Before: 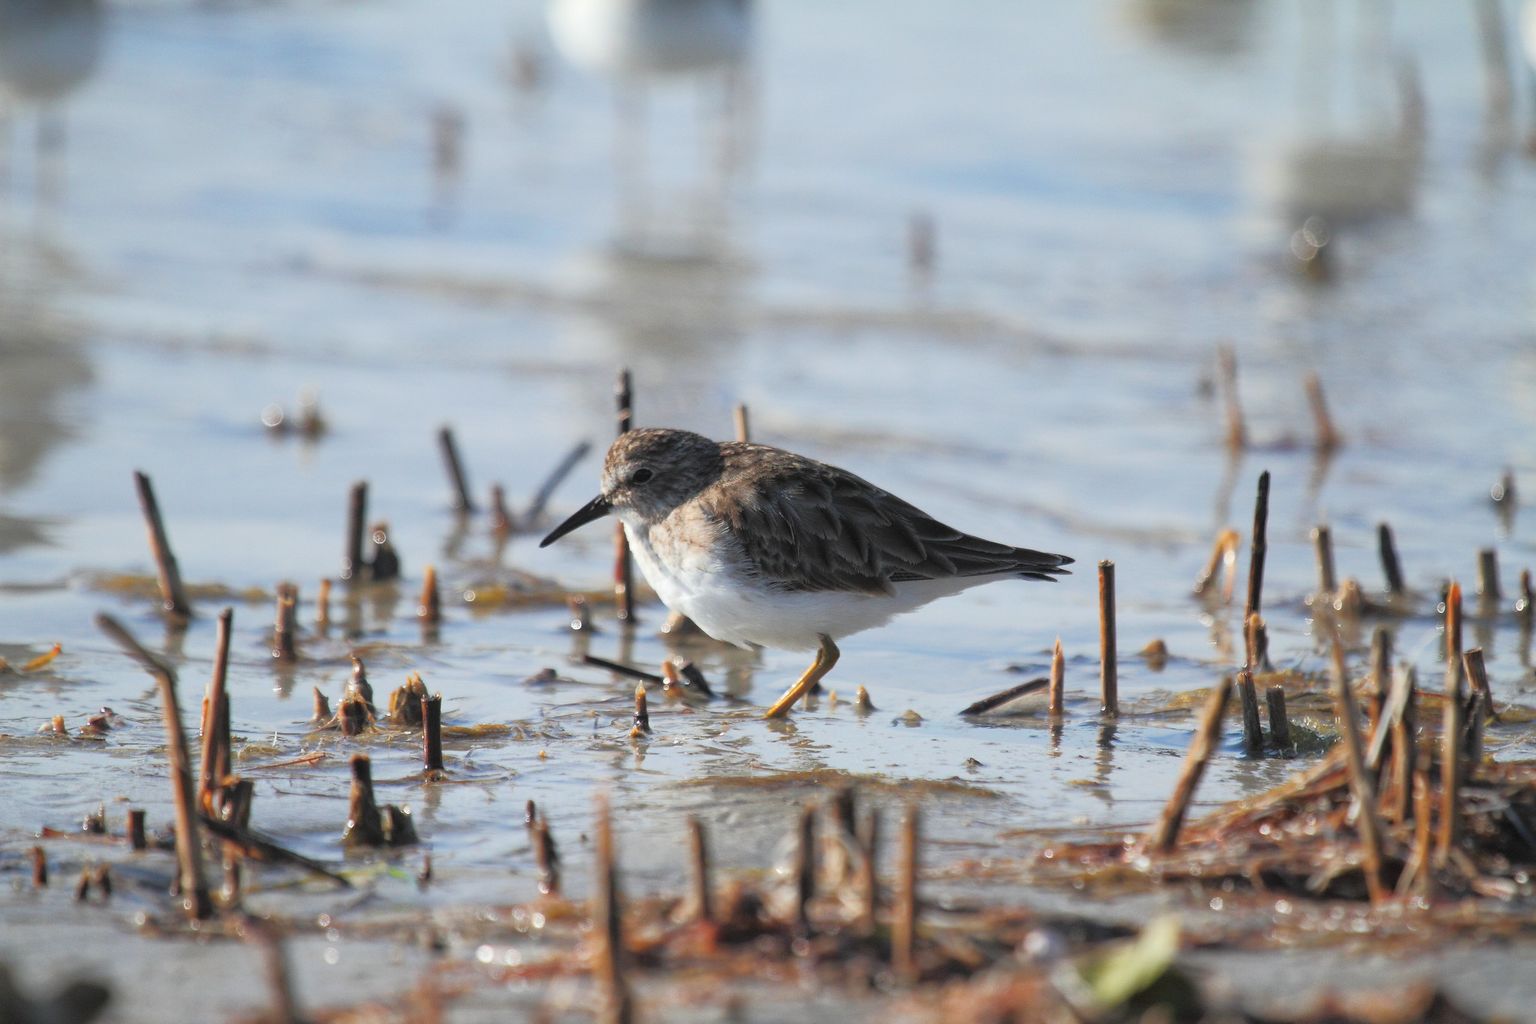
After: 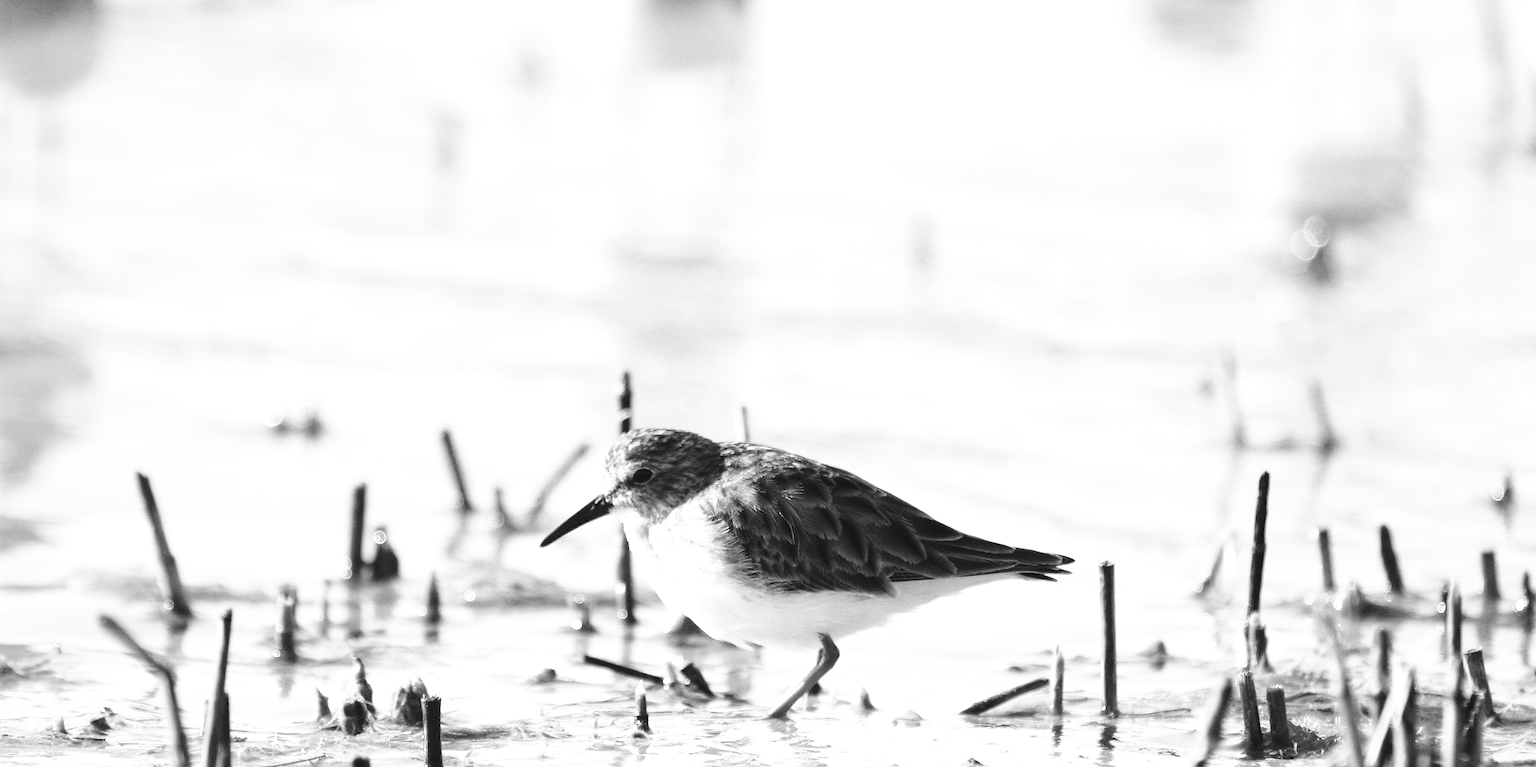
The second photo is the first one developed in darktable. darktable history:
exposure: black level correction 0, exposure 0.9 EV, compensate highlight preservation false
contrast brightness saturation: contrast 0.39, brightness 0.1
crop: bottom 24.967%
monochrome: a 16.01, b -2.65, highlights 0.52
